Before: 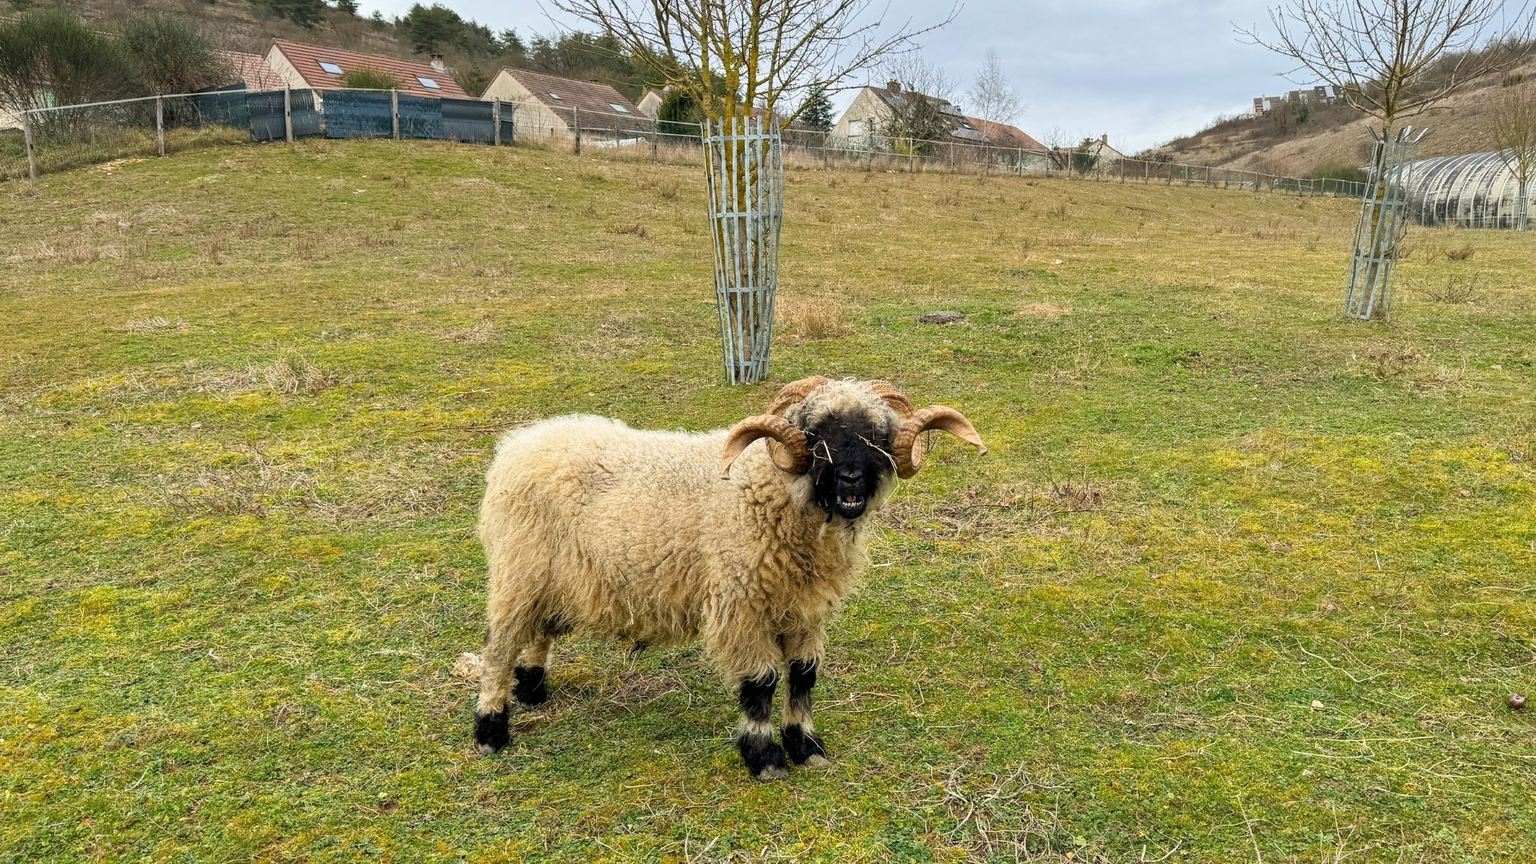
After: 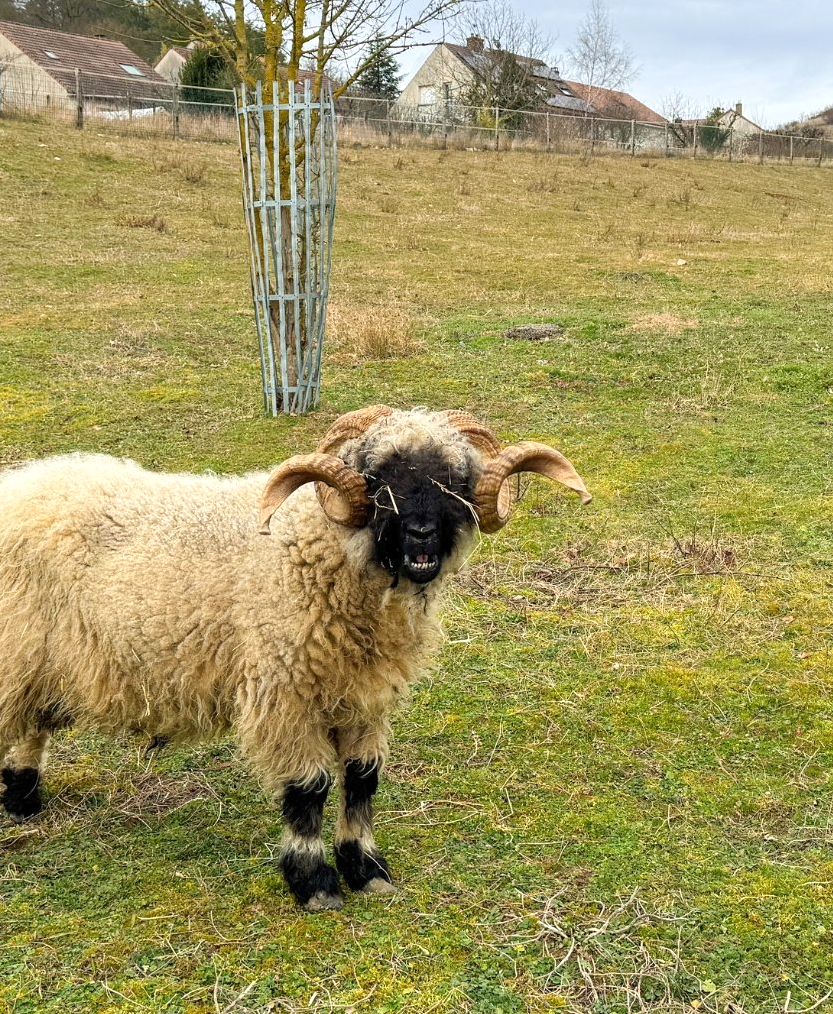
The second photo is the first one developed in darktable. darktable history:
crop: left 33.452%, top 6.025%, right 23.155%
exposure: exposure 0.197 EV, compensate highlight preservation false
